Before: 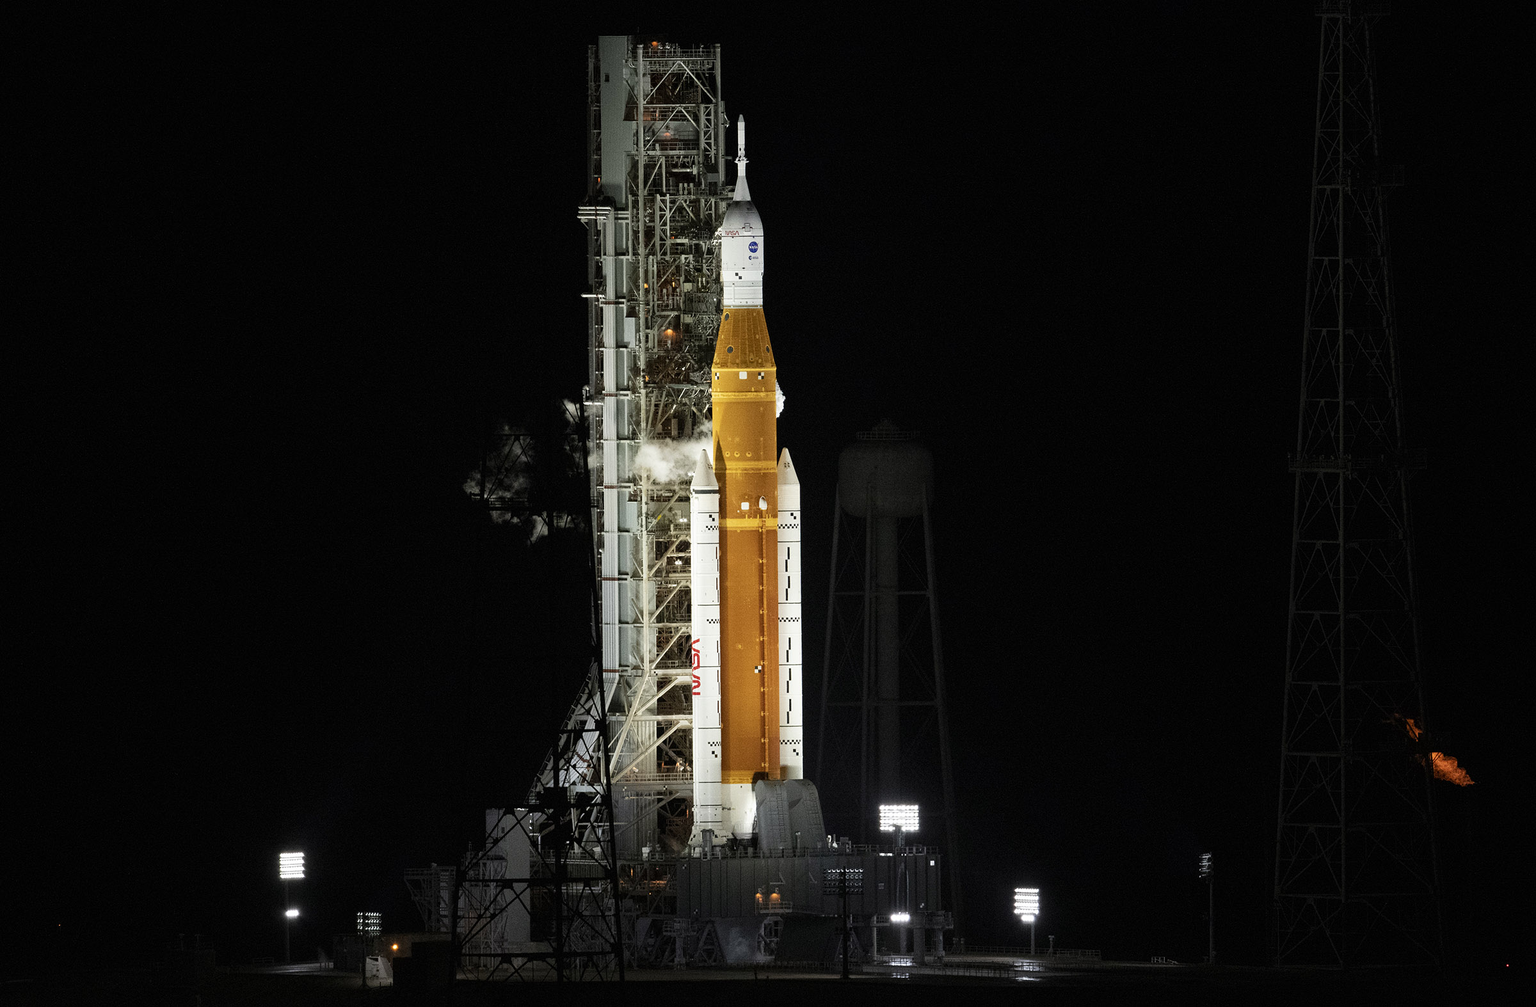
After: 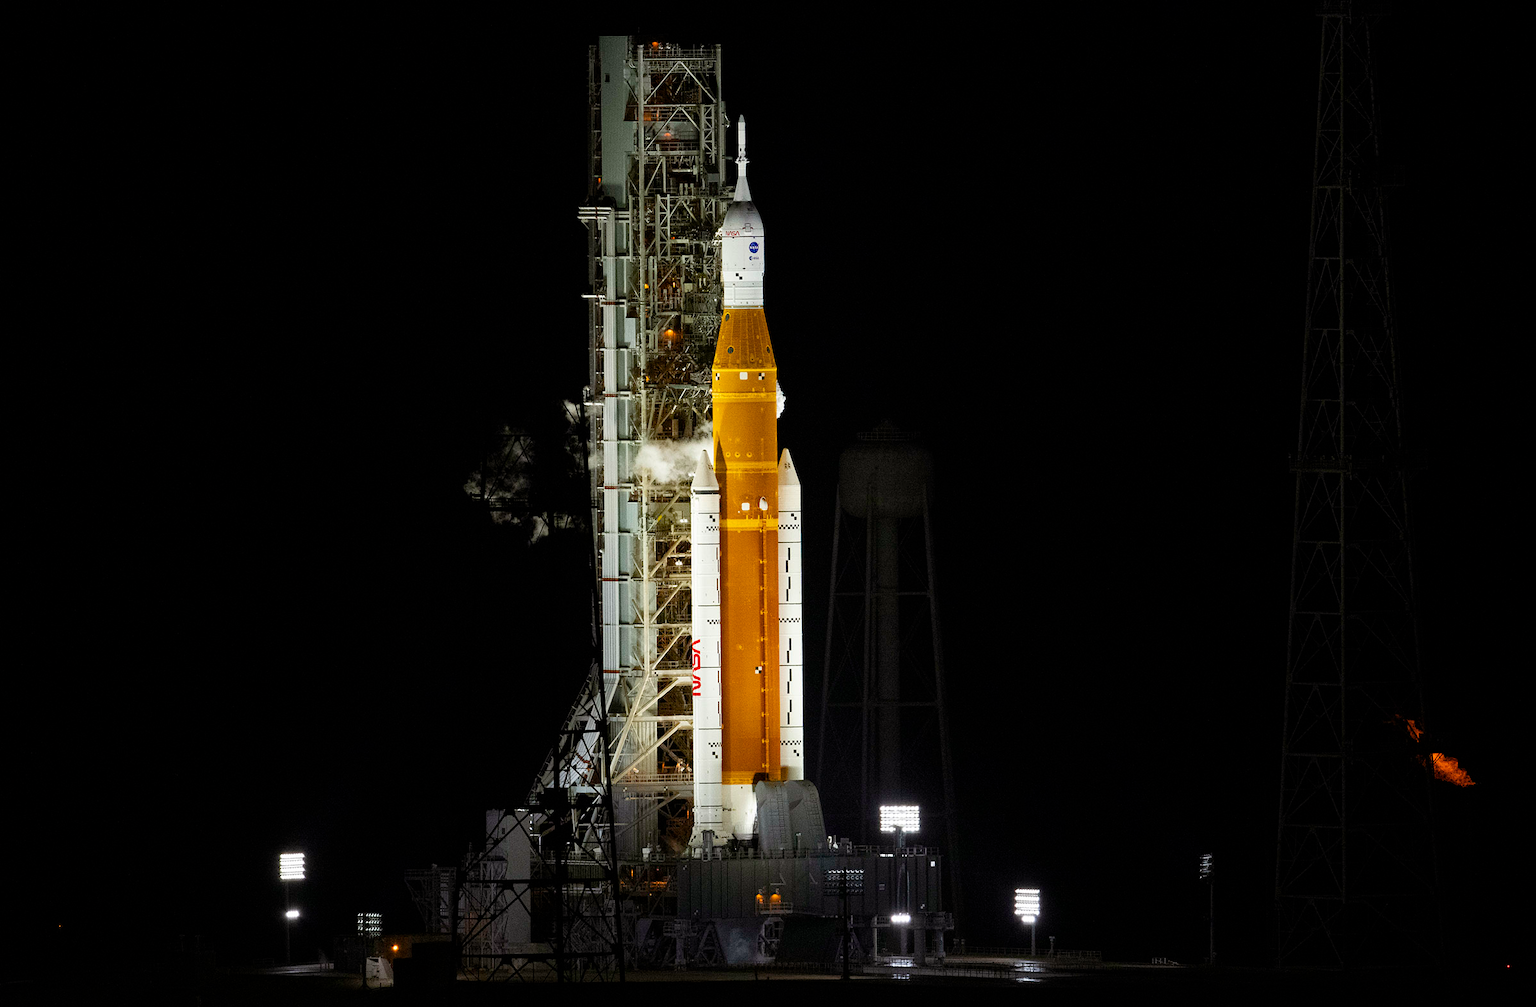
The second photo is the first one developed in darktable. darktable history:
color balance rgb: shadows lift › chroma 1.034%, shadows lift › hue 31.45°, perceptual saturation grading › global saturation 36.443%, perceptual saturation grading › shadows 35.809%
